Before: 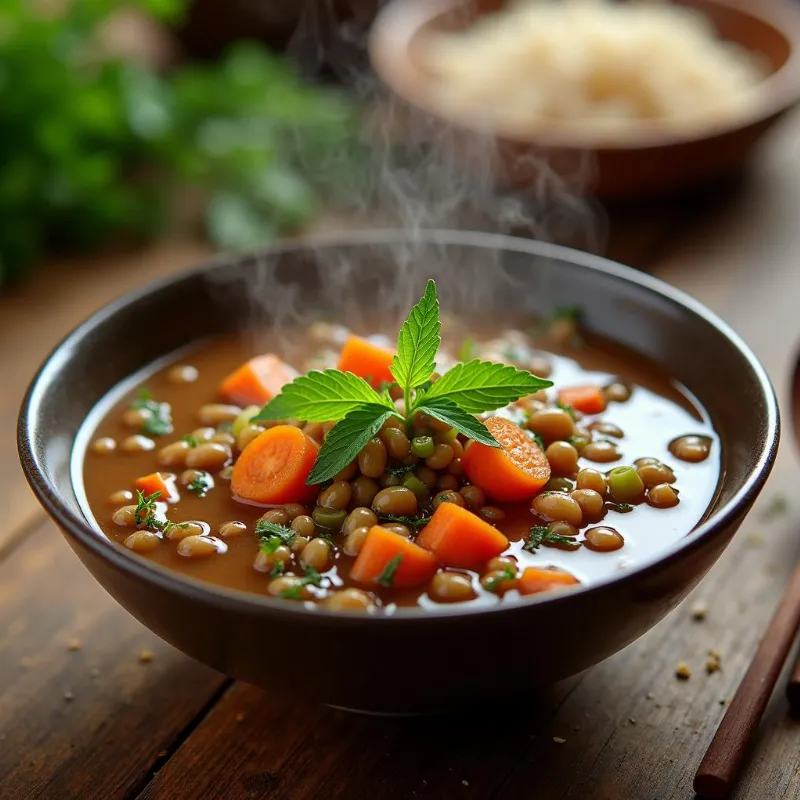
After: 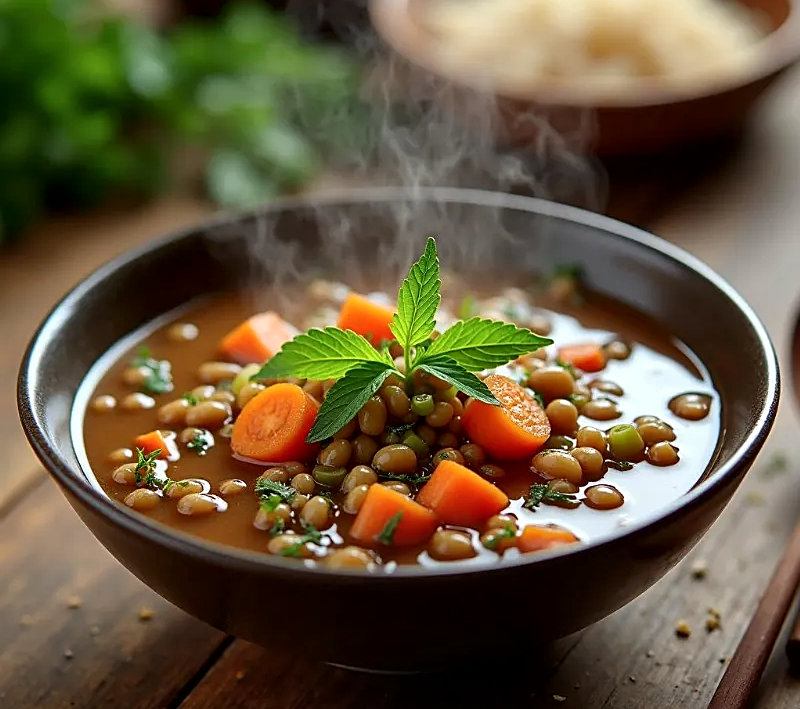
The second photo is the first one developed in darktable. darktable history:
local contrast: mode bilateral grid, contrast 20, coarseness 51, detail 132%, midtone range 0.2
crop and rotate: top 5.486%, bottom 5.851%
sharpen: on, module defaults
